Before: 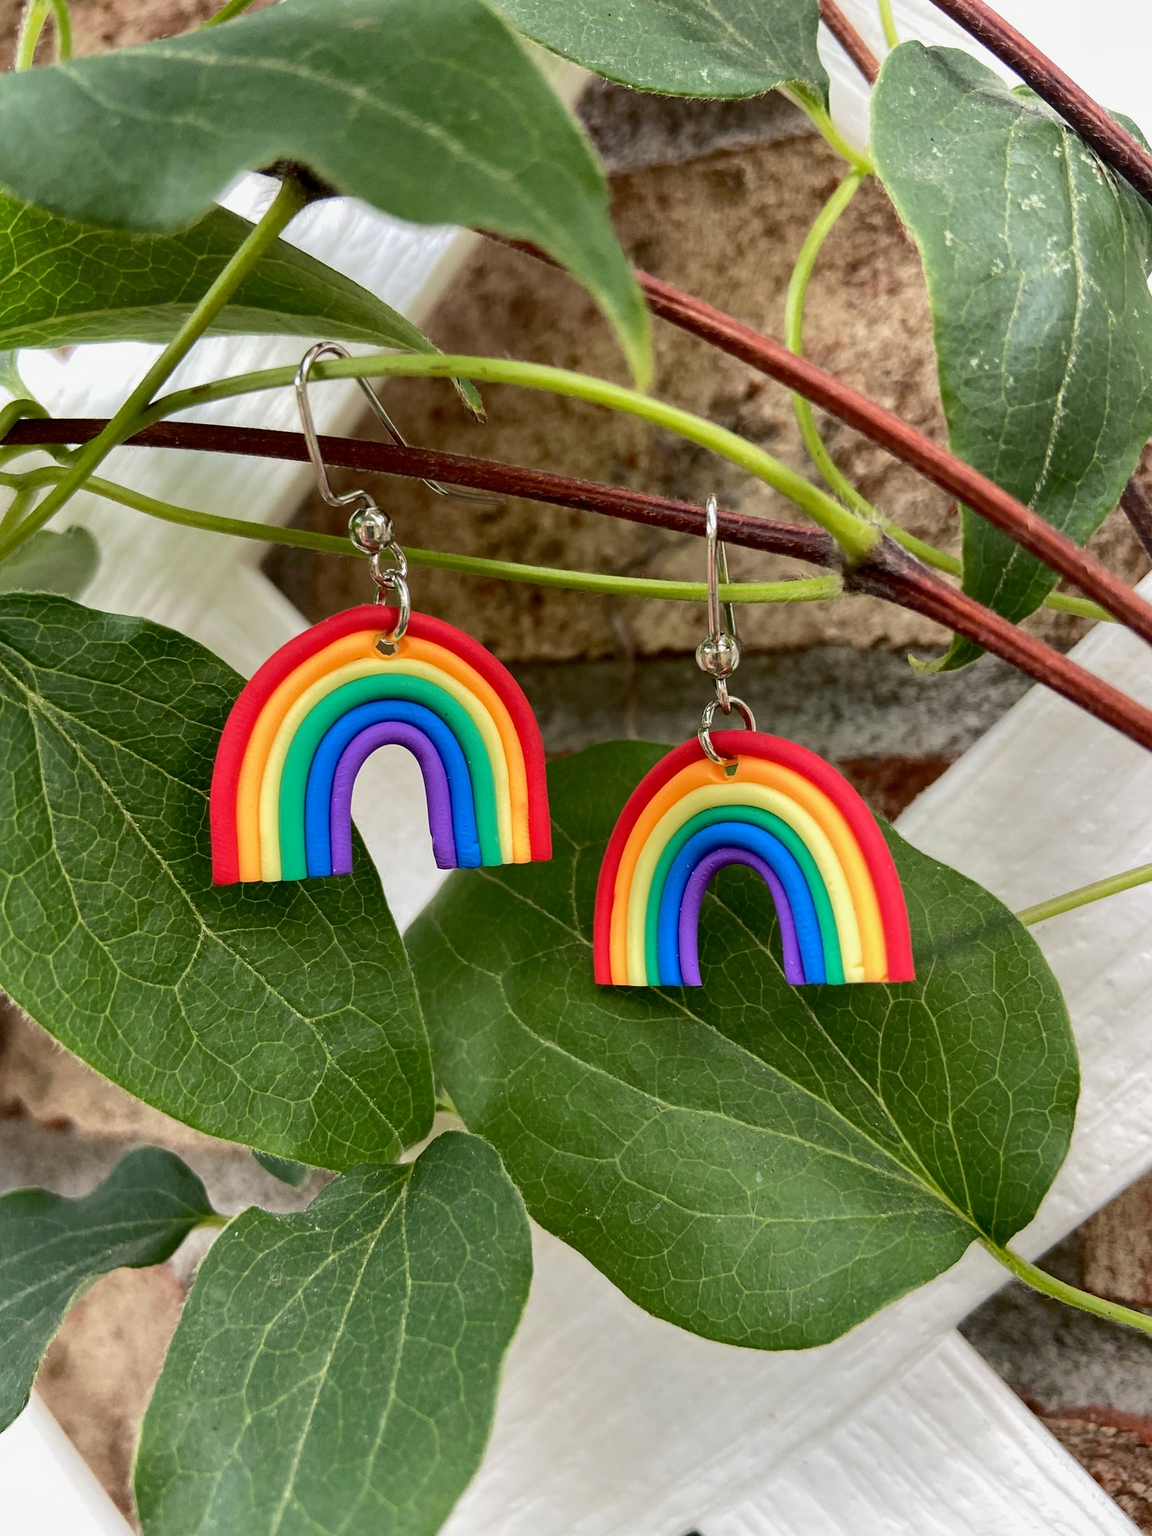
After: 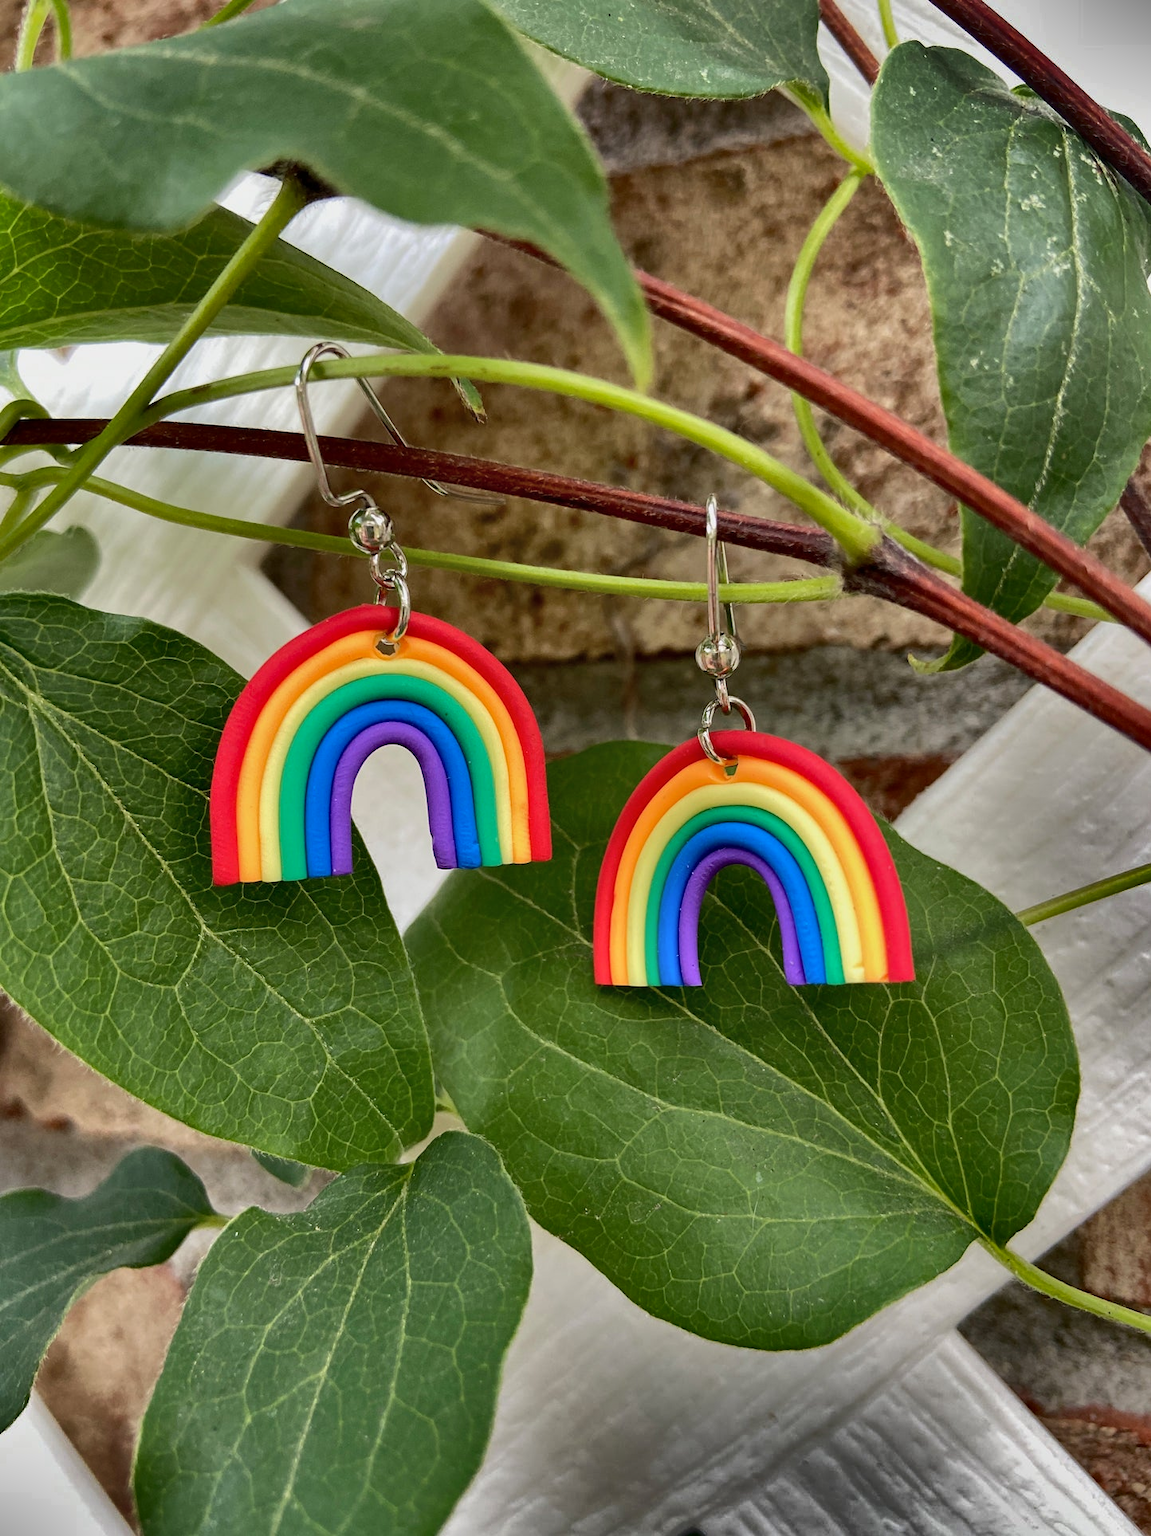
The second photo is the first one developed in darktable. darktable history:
base curve: curves: ch0 [(0, 0) (0.297, 0.298) (1, 1)], preserve colors none
shadows and highlights: radius 123.28, shadows 99.36, white point adjustment -3.04, highlights -99.4, soften with gaussian
